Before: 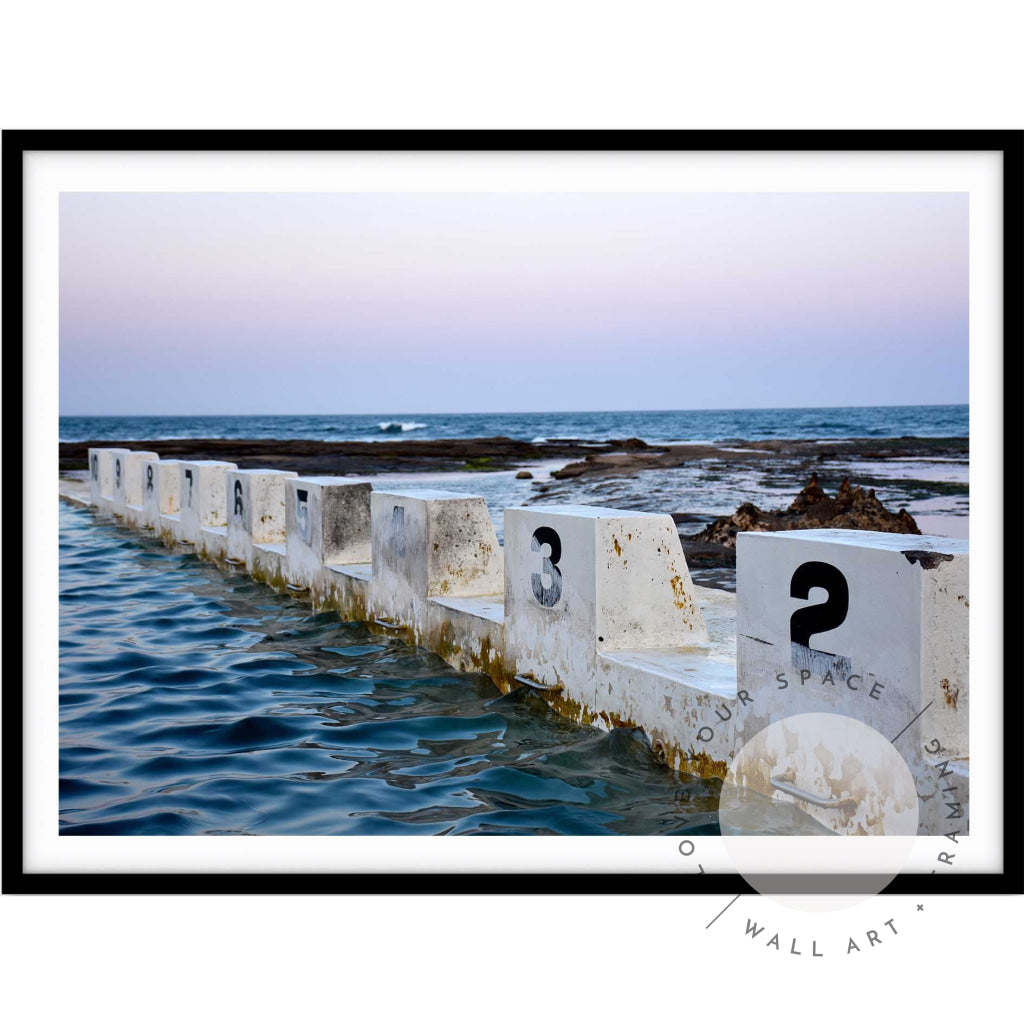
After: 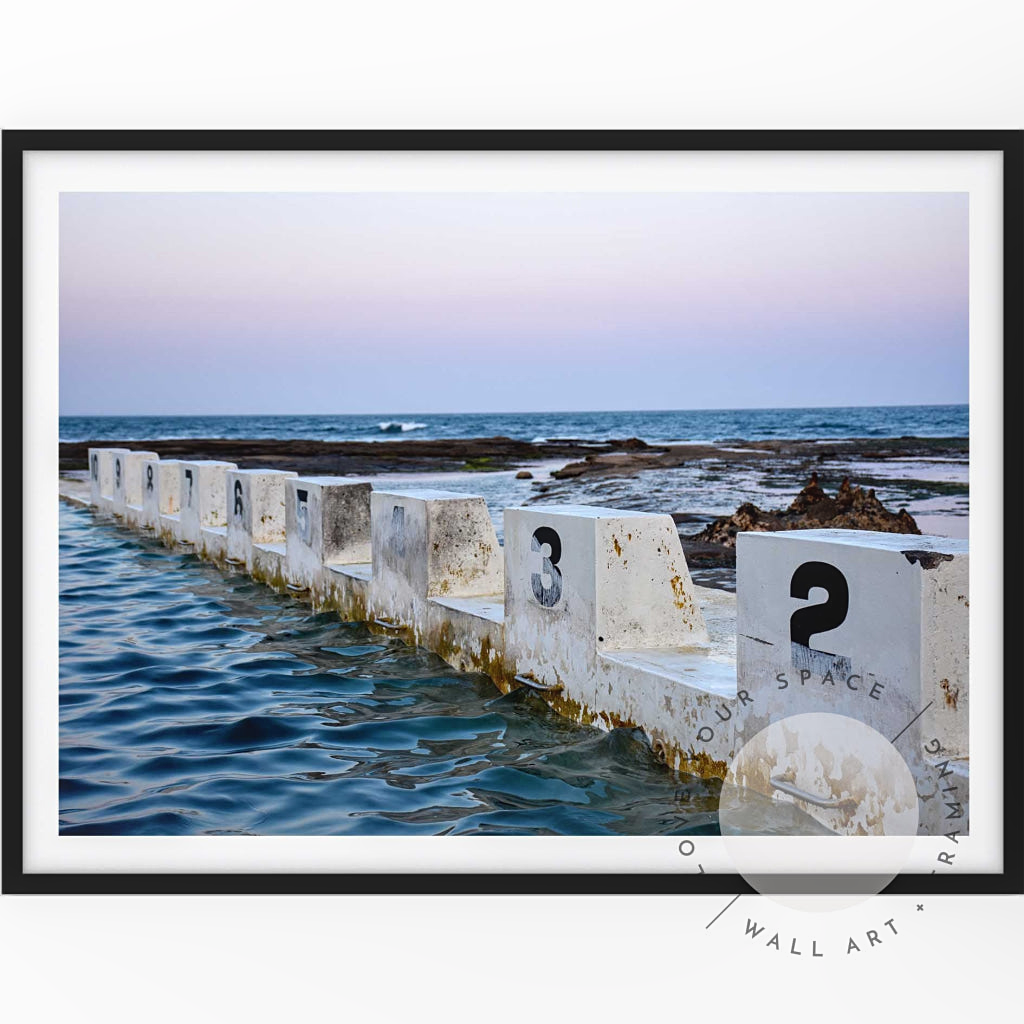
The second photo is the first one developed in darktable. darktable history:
local contrast: detail 110%
sharpen: amount 0.2
